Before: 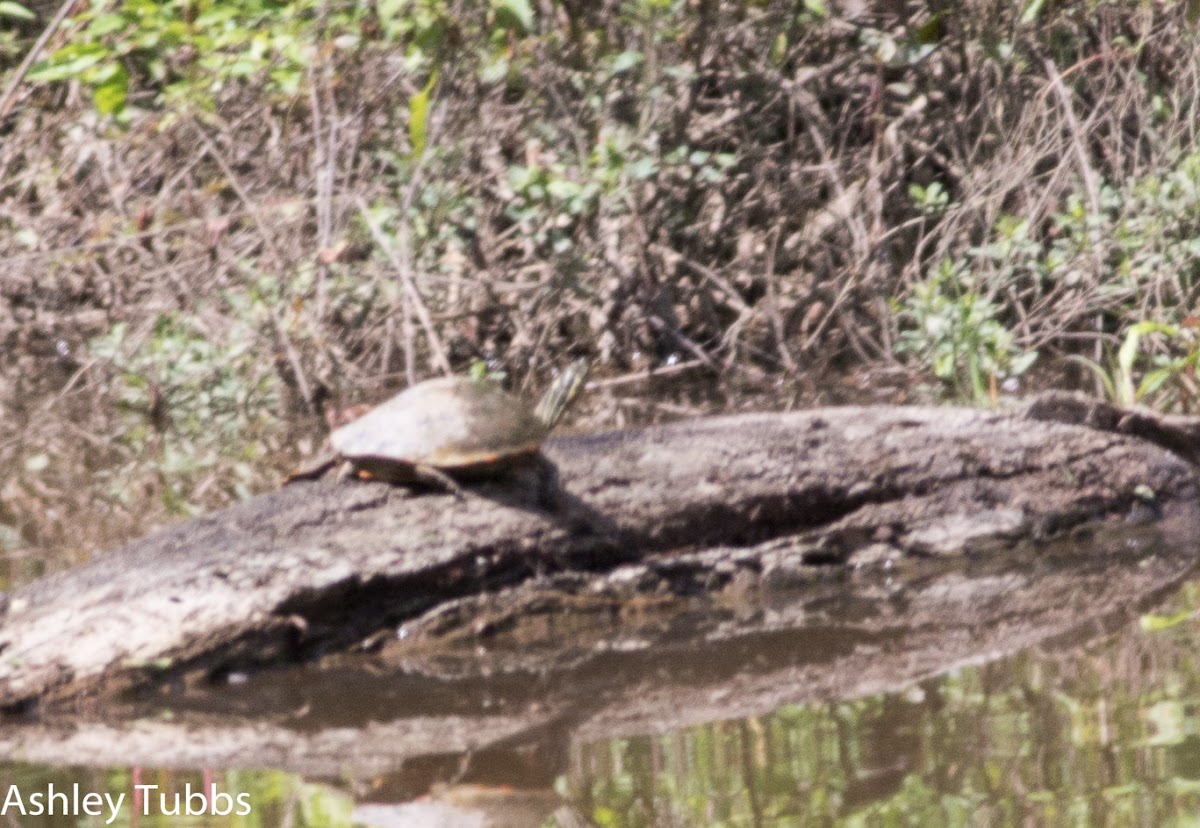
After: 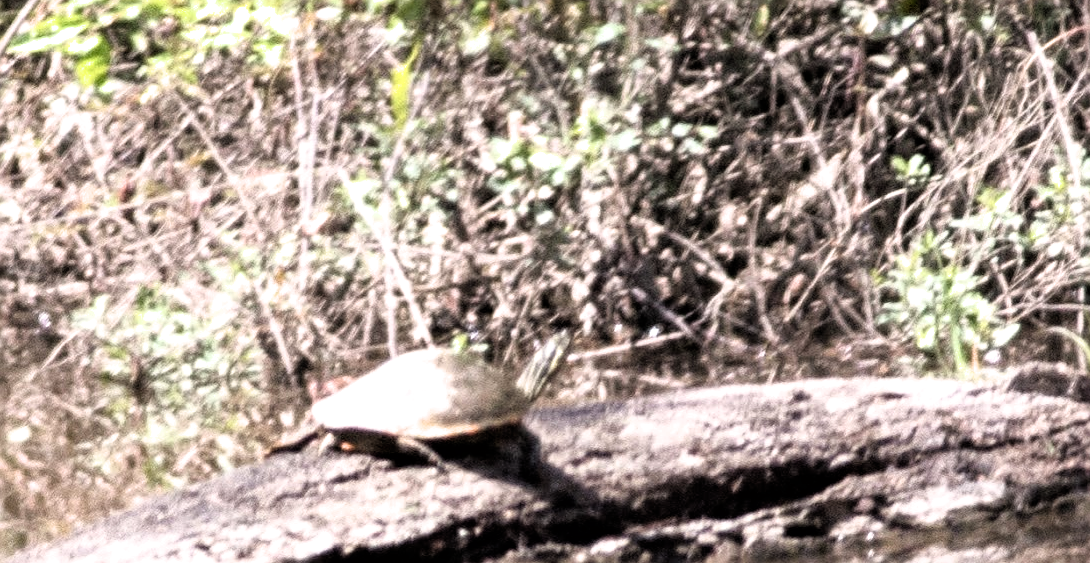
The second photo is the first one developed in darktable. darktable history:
filmic rgb: black relative exposure -8.23 EV, white relative exposure 2.2 EV, target white luminance 99.877%, hardness 7.12, latitude 74.36%, contrast 1.317, highlights saturation mix -2.42%, shadows ↔ highlights balance 30.75%
crop: left 1.513%, top 3.401%, right 7.59%, bottom 28.485%
tone equalizer: -8 EV -0.438 EV, -7 EV -0.397 EV, -6 EV -0.353 EV, -5 EV -0.183 EV, -3 EV 0.189 EV, -2 EV 0.31 EV, -1 EV 0.396 EV, +0 EV 0.393 EV, smoothing 1
sharpen: on, module defaults
